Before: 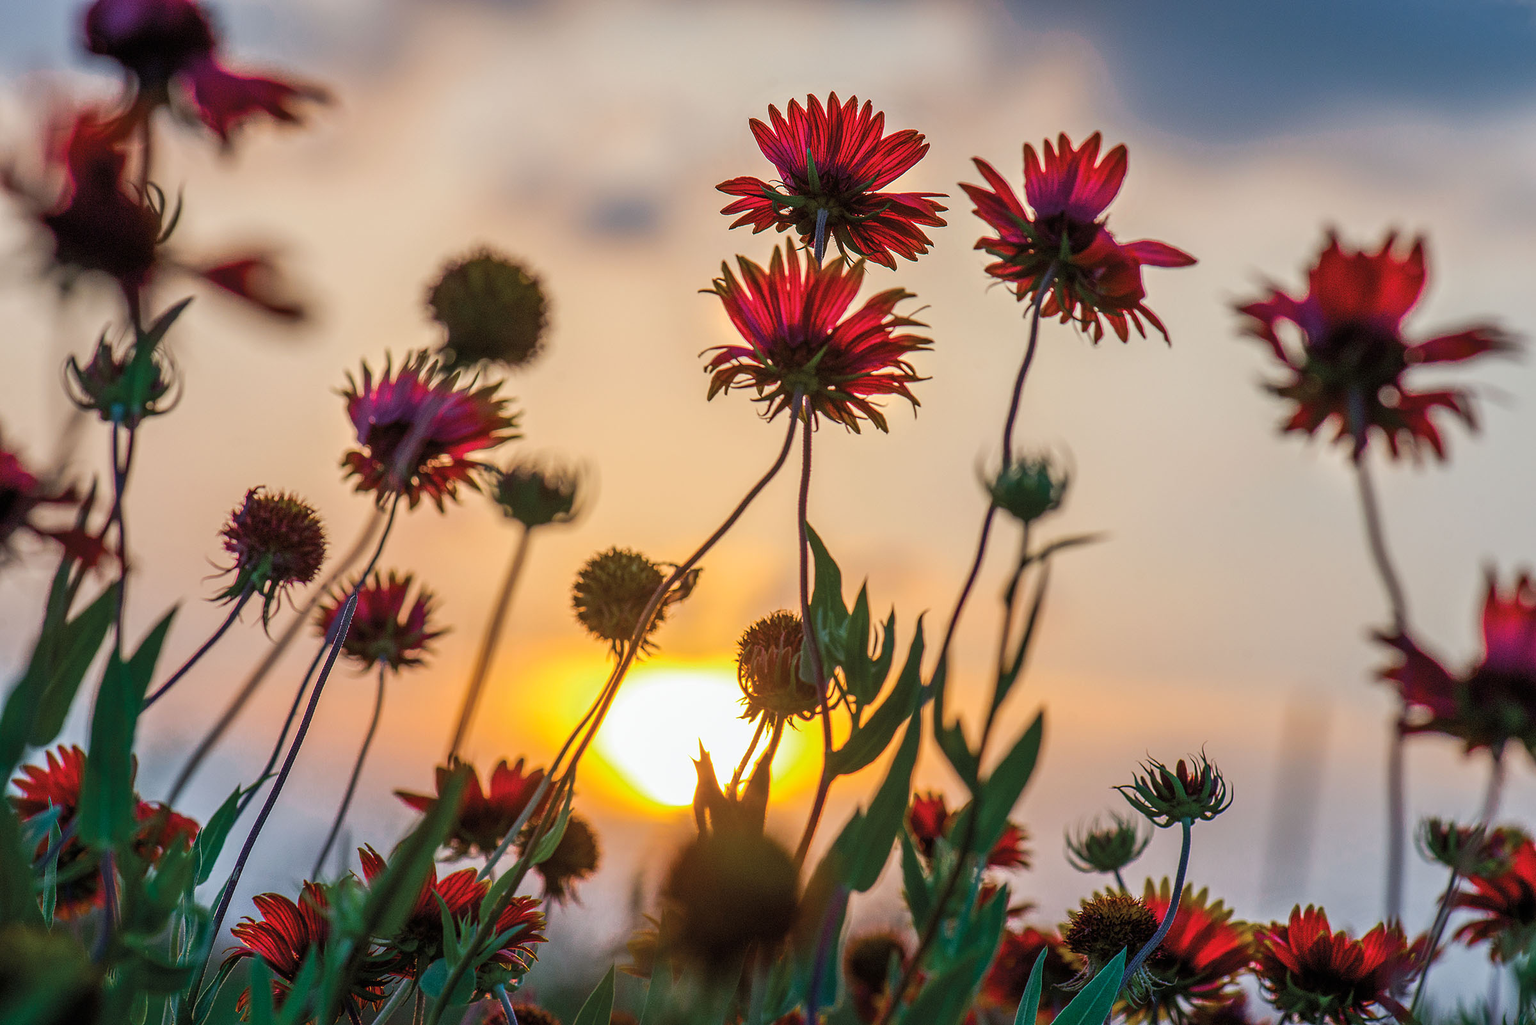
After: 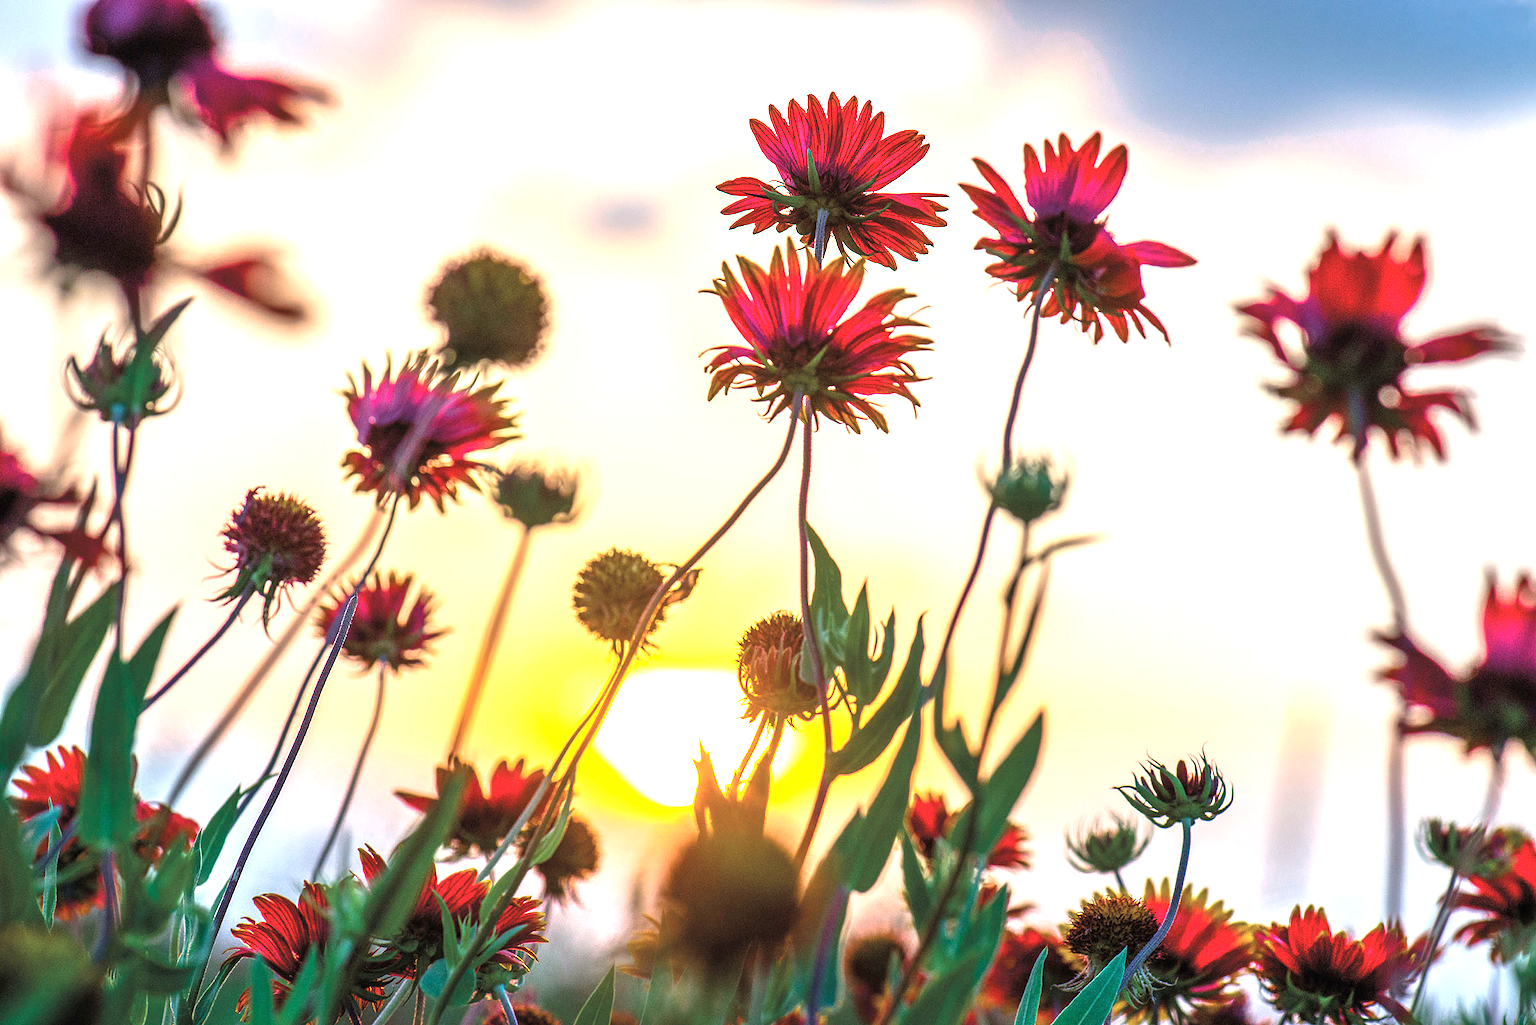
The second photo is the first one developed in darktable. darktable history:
exposure: black level correction 0, exposure 1.51 EV, compensate highlight preservation false
